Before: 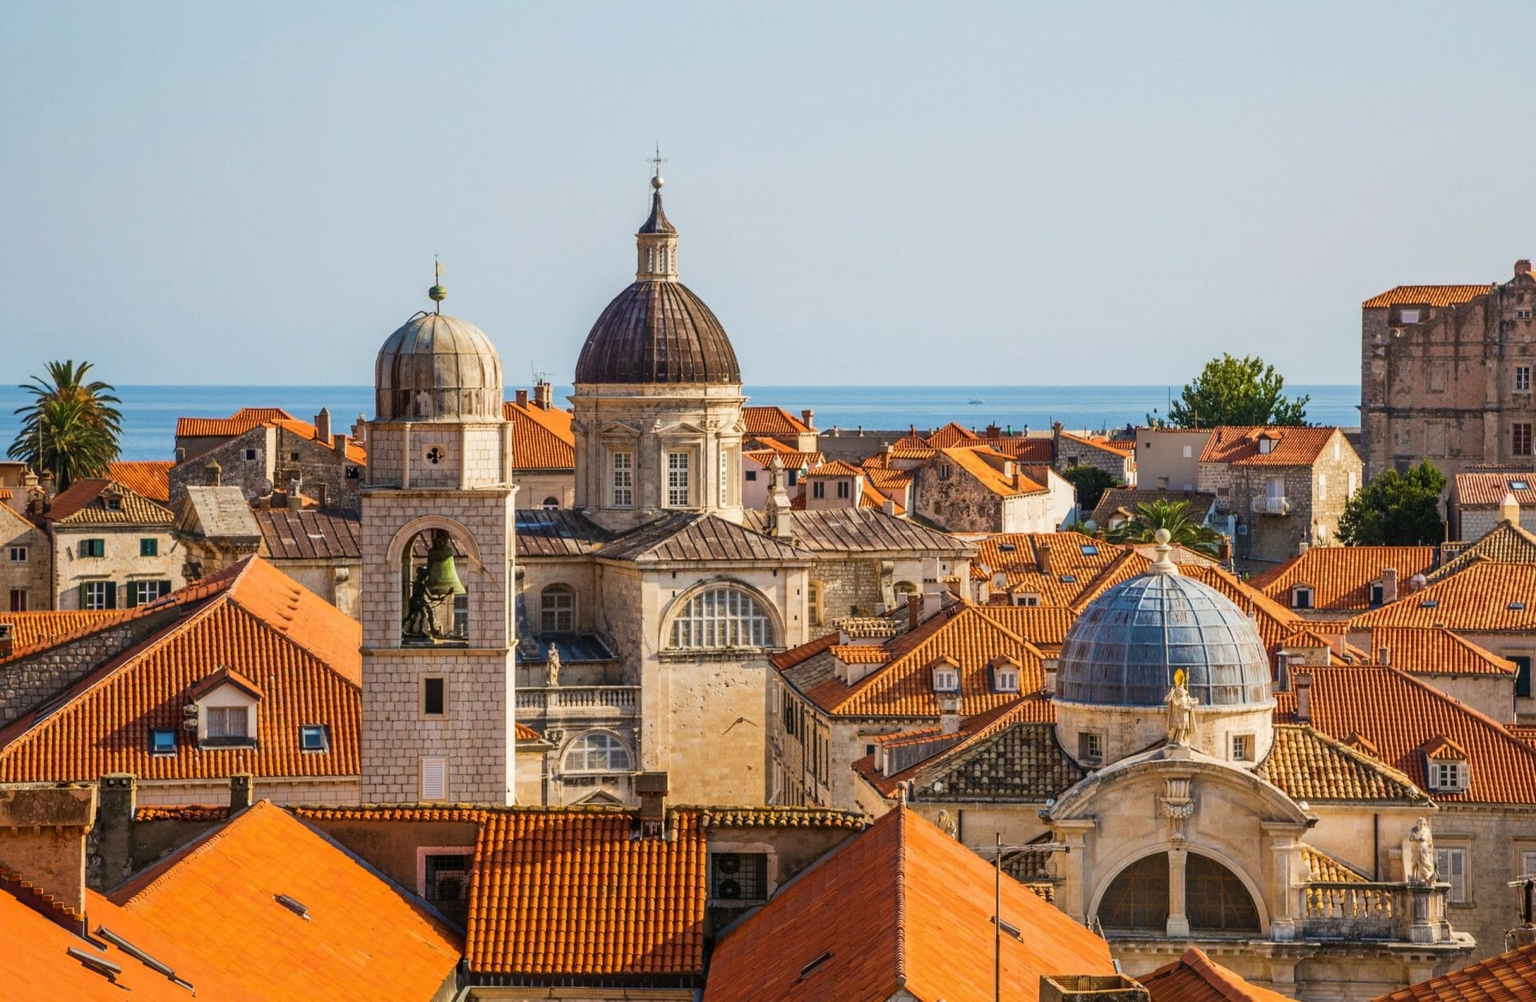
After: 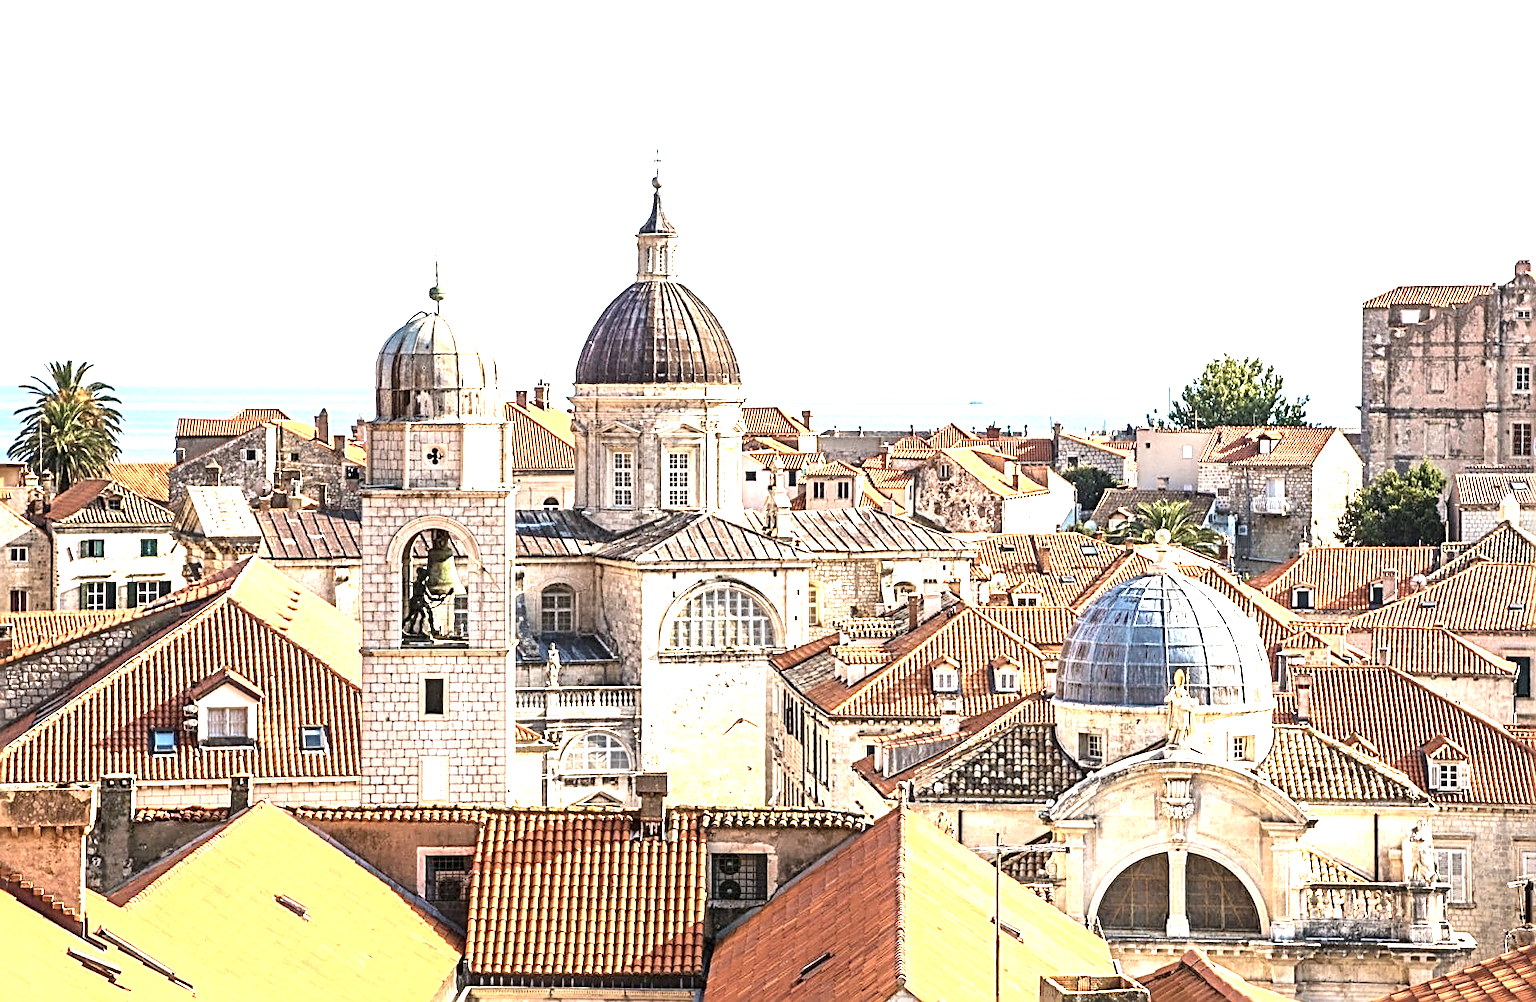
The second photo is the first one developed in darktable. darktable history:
contrast brightness saturation: contrast 0.104, saturation -0.358
exposure: black level correction 0, exposure 1.999 EV, compensate highlight preservation false
sharpen: radius 3.071, amount 0.76
